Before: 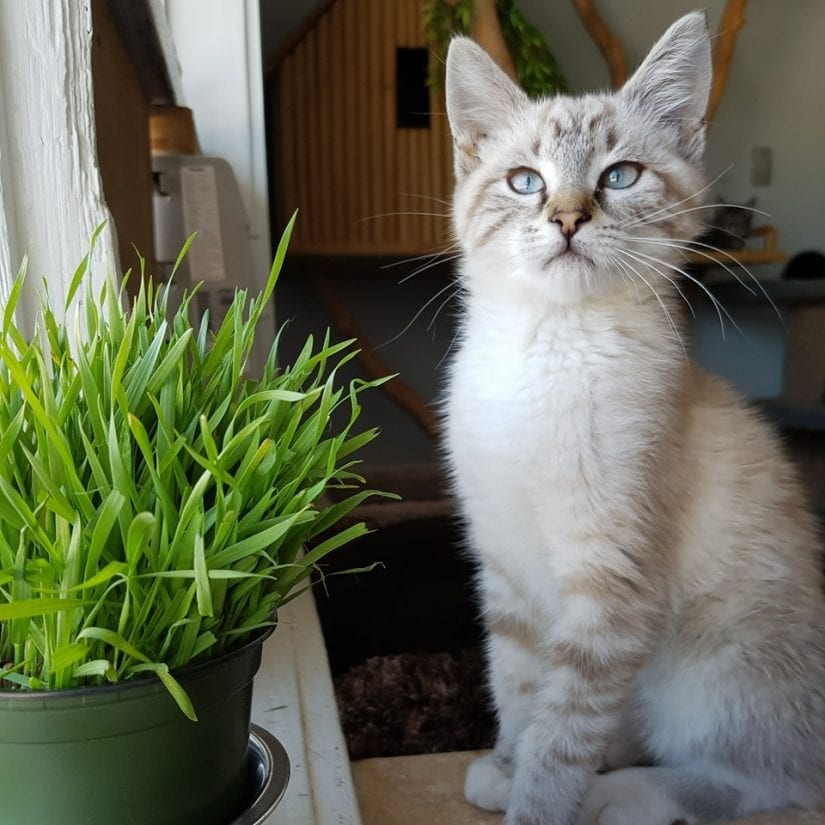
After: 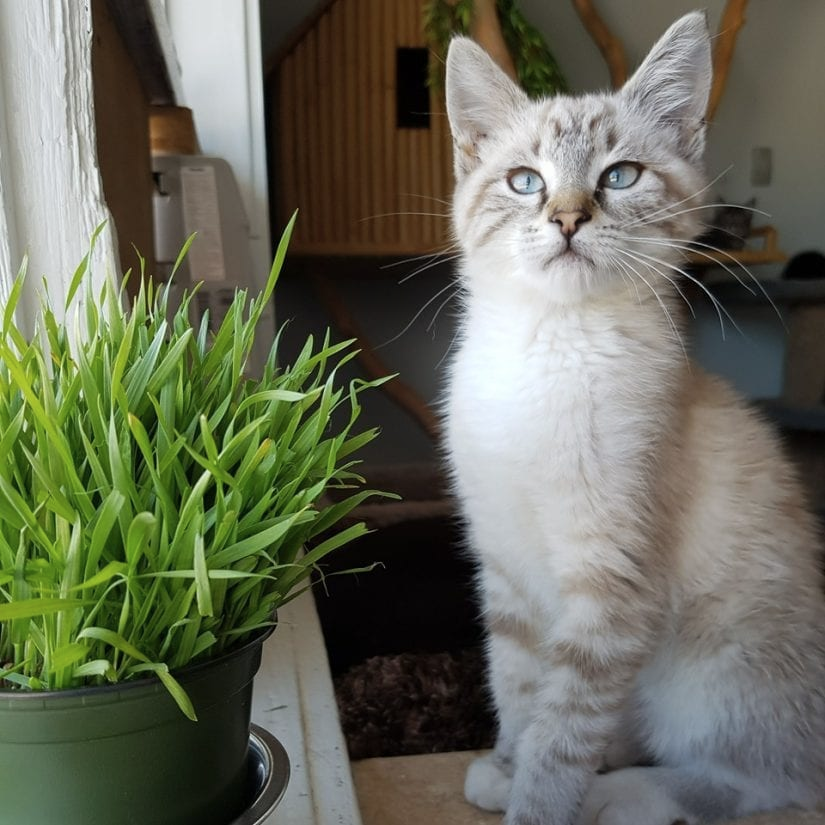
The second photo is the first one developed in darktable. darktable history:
contrast brightness saturation: saturation -0.1
bloom: size 9%, threshold 100%, strength 7%
